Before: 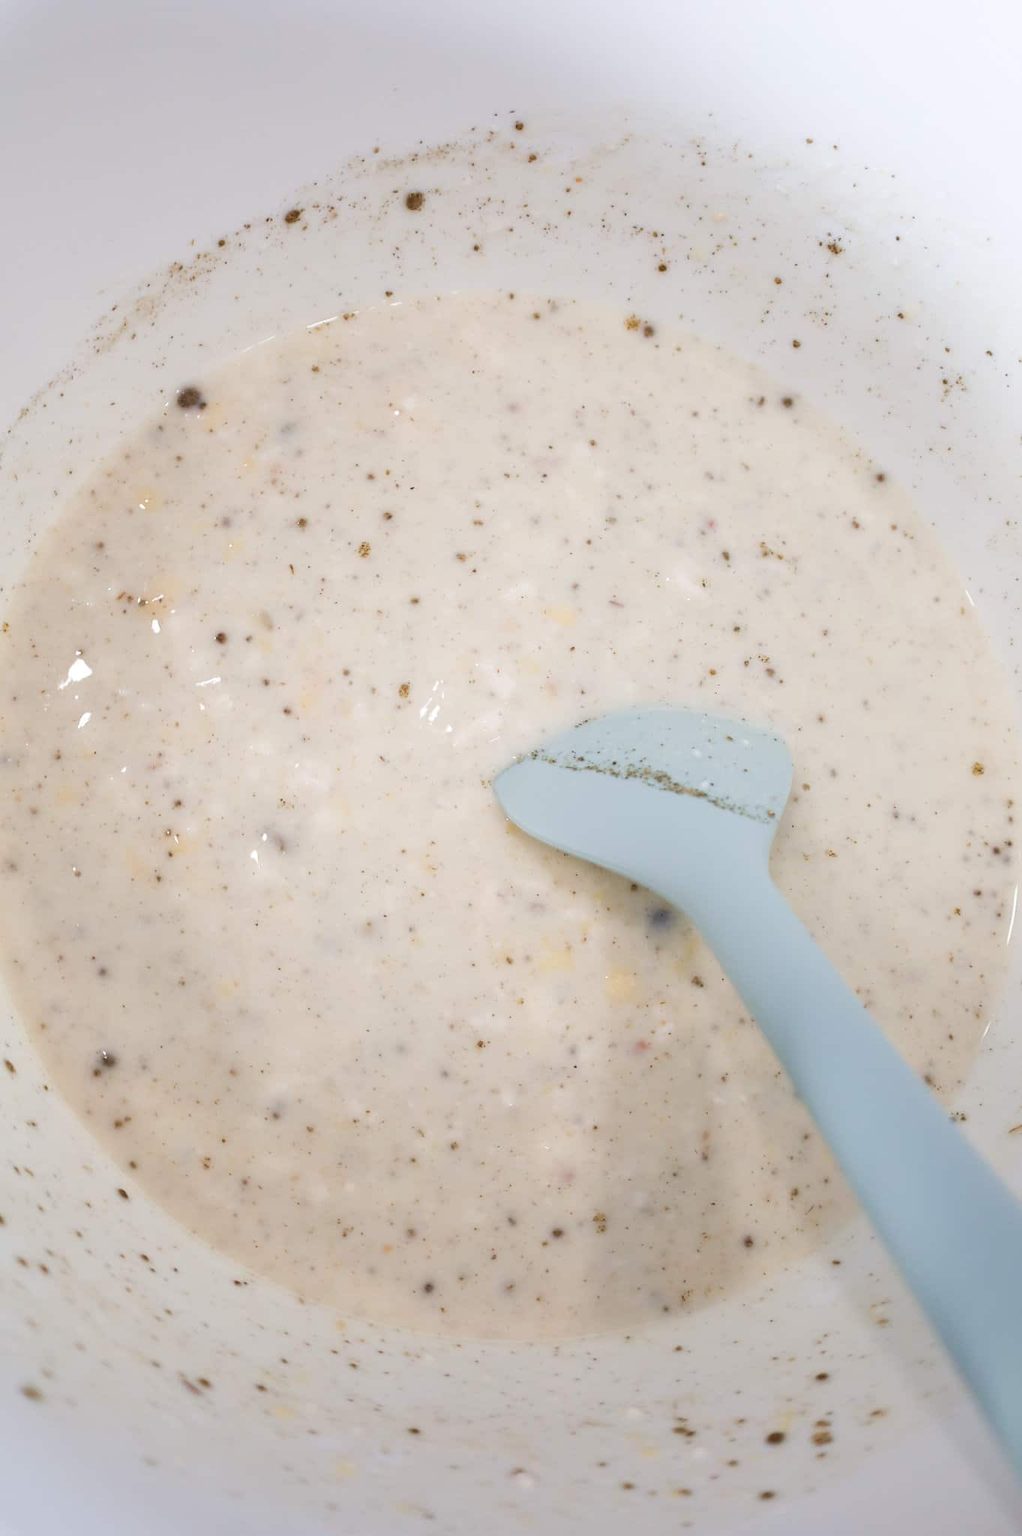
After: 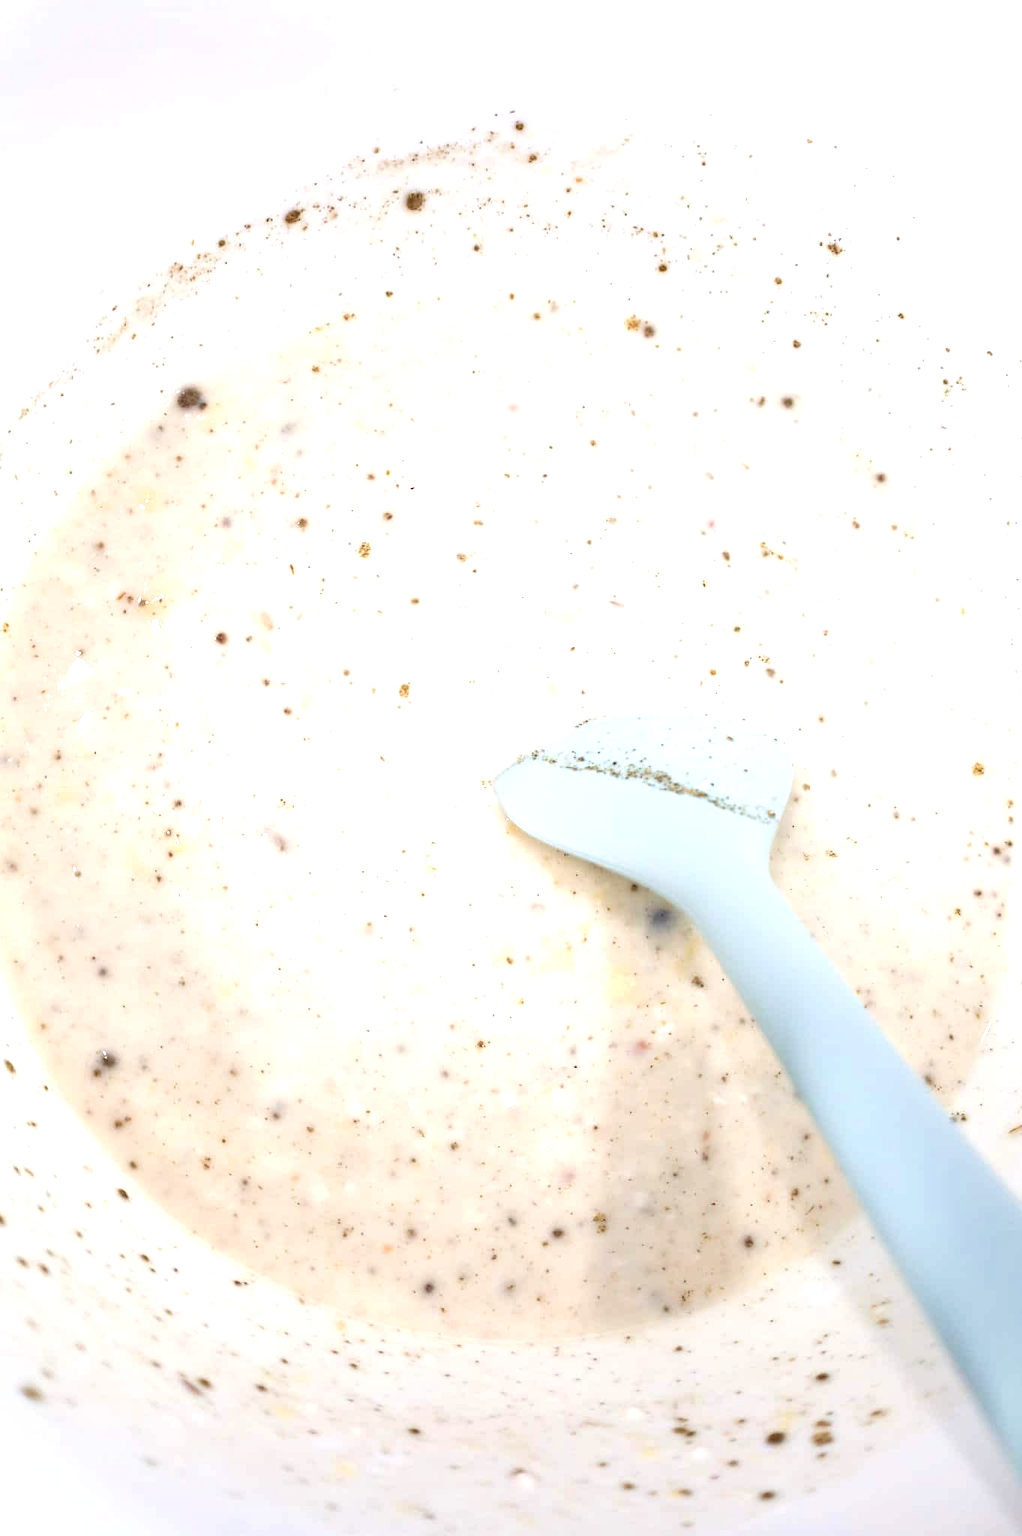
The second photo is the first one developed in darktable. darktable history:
local contrast: on, module defaults
exposure: black level correction 0, exposure 0.9 EV, compensate highlight preservation false
